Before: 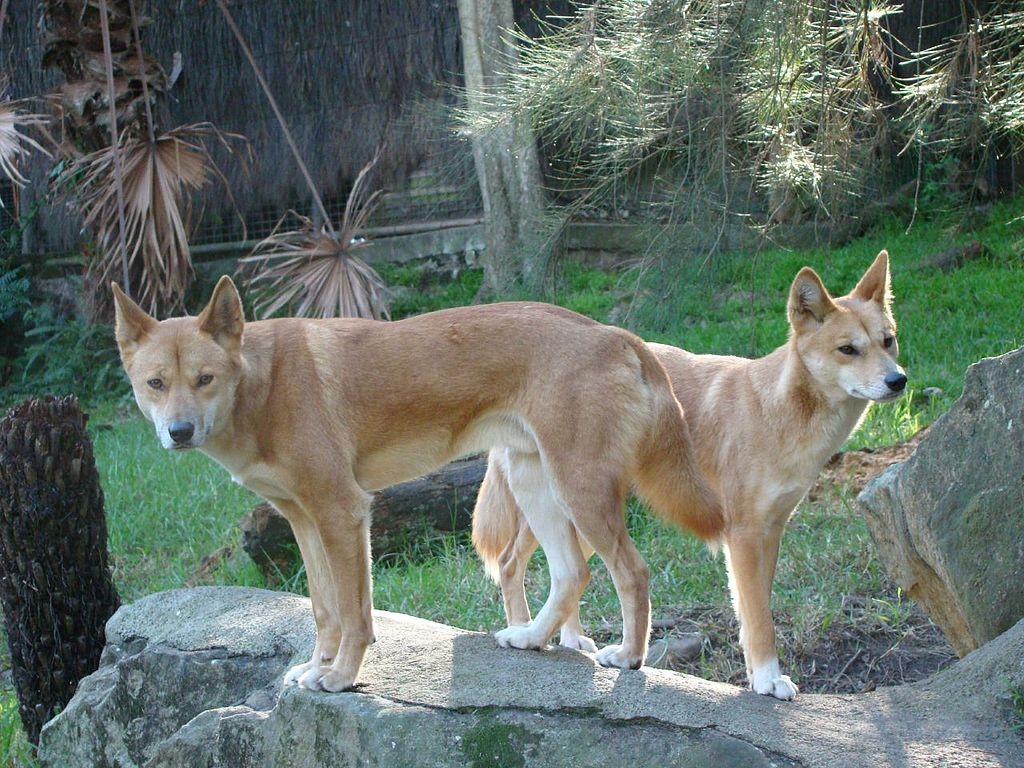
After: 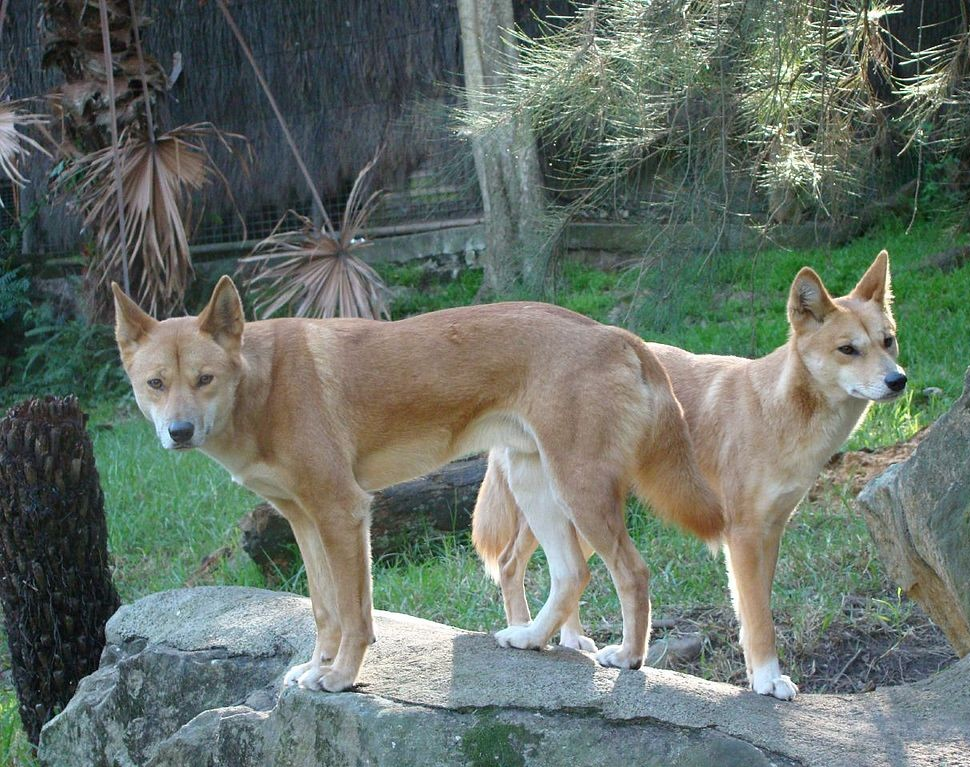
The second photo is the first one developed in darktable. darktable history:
crop and rotate: left 0%, right 5.204%
